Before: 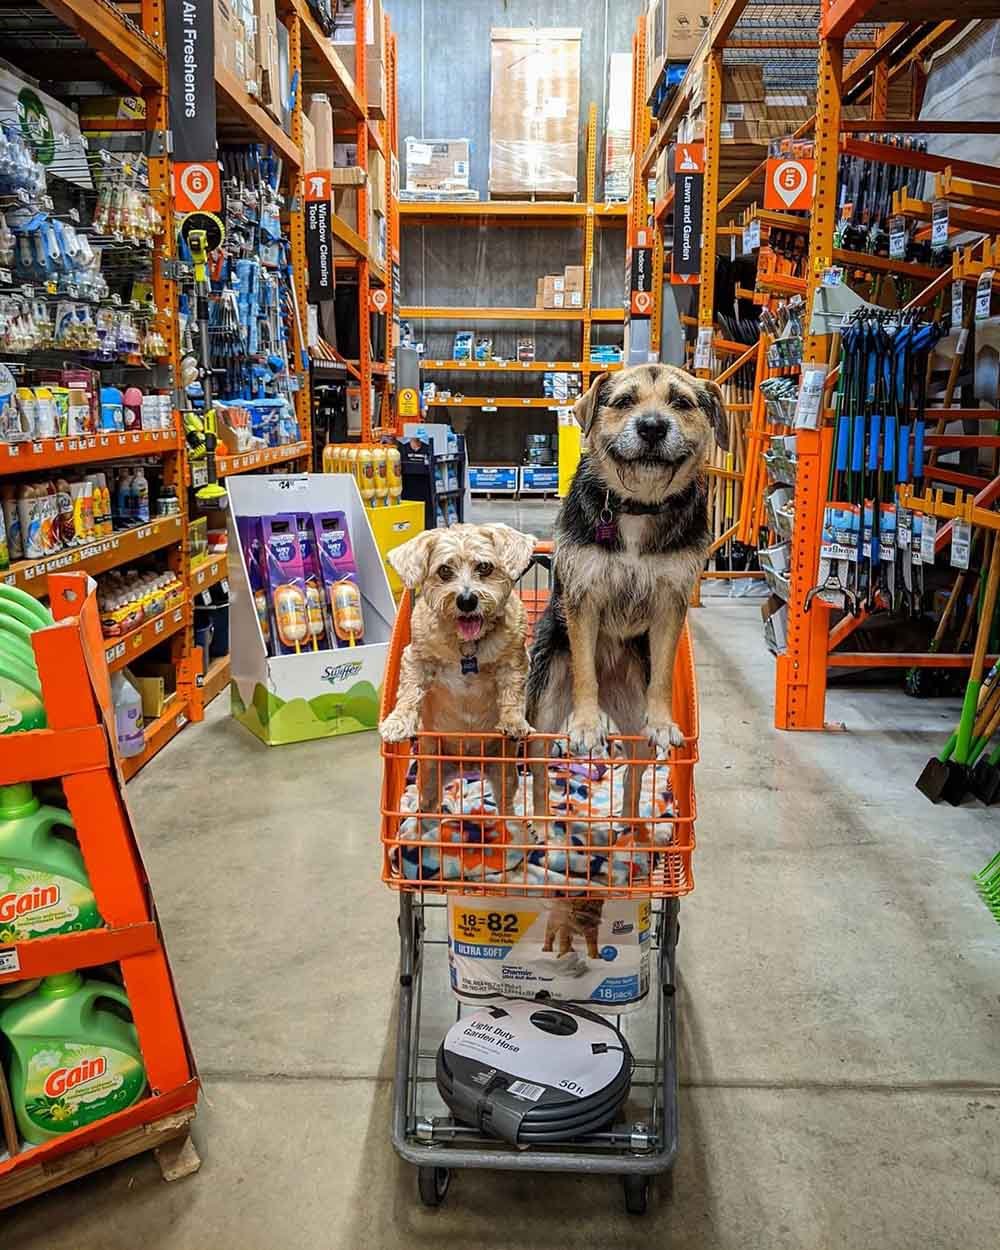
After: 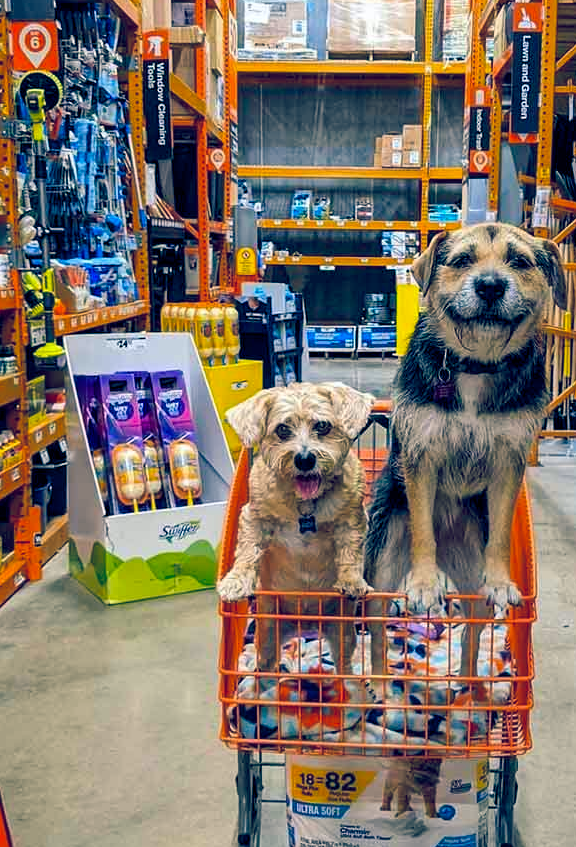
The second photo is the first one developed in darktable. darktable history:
crop: left 16.217%, top 11.348%, right 26.087%, bottom 20.844%
color balance rgb: shadows lift › luminance -28.904%, shadows lift › chroma 10.155%, shadows lift › hue 230.81°, global offset › chroma 0.257%, global offset › hue 257.79°, perceptual saturation grading › global saturation 31.085%, global vibrance 9.558%
